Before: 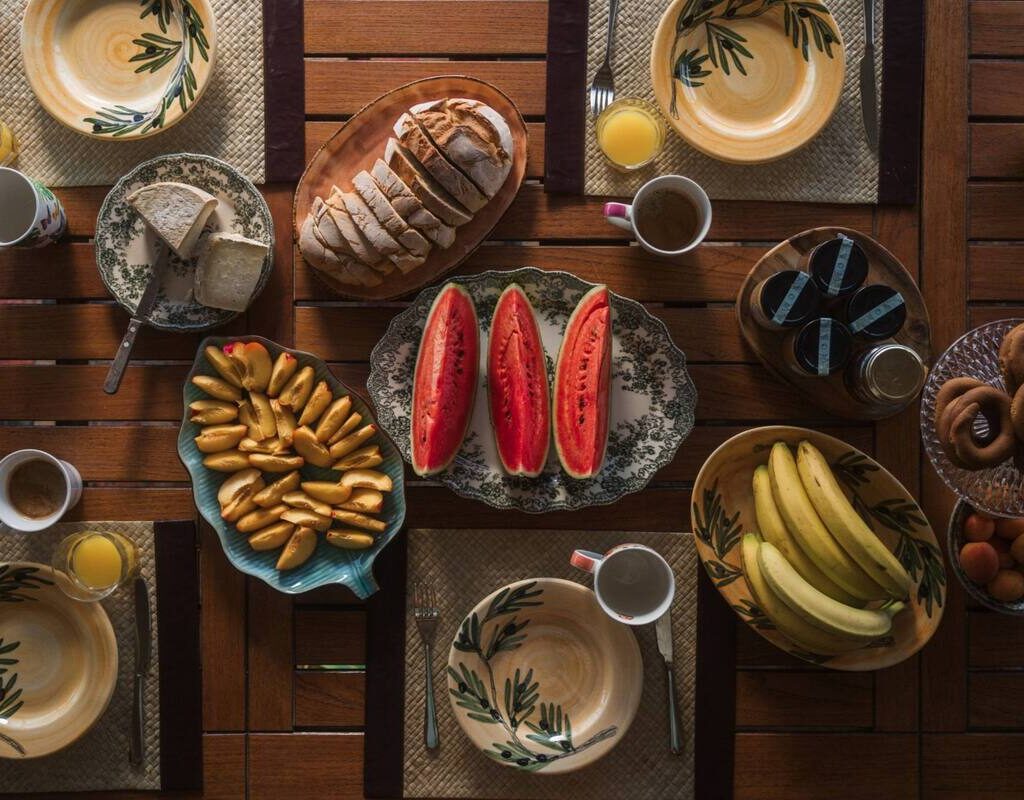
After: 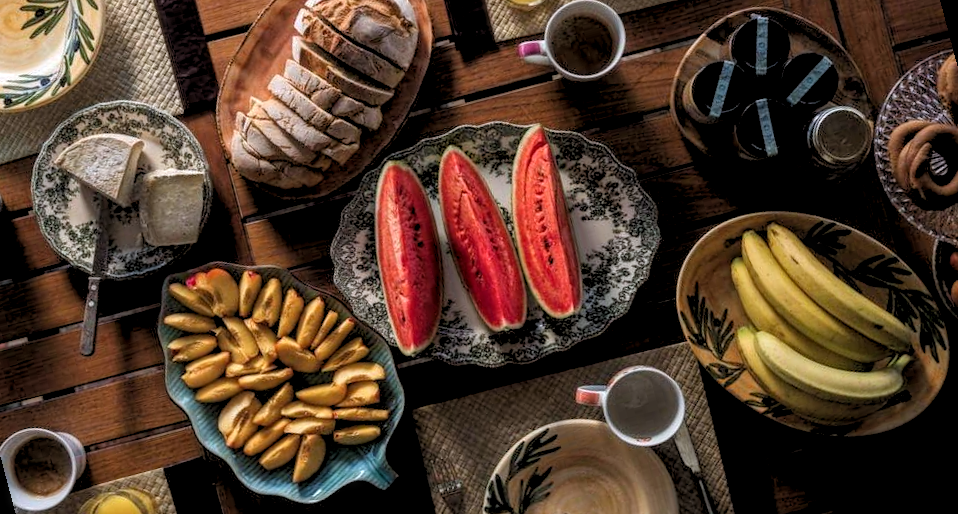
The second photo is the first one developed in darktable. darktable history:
white balance: red 0.983, blue 1.036
rgb levels: levels [[0.013, 0.434, 0.89], [0, 0.5, 1], [0, 0.5, 1]]
rotate and perspective: rotation -14.8°, crop left 0.1, crop right 0.903, crop top 0.25, crop bottom 0.748
local contrast: on, module defaults
